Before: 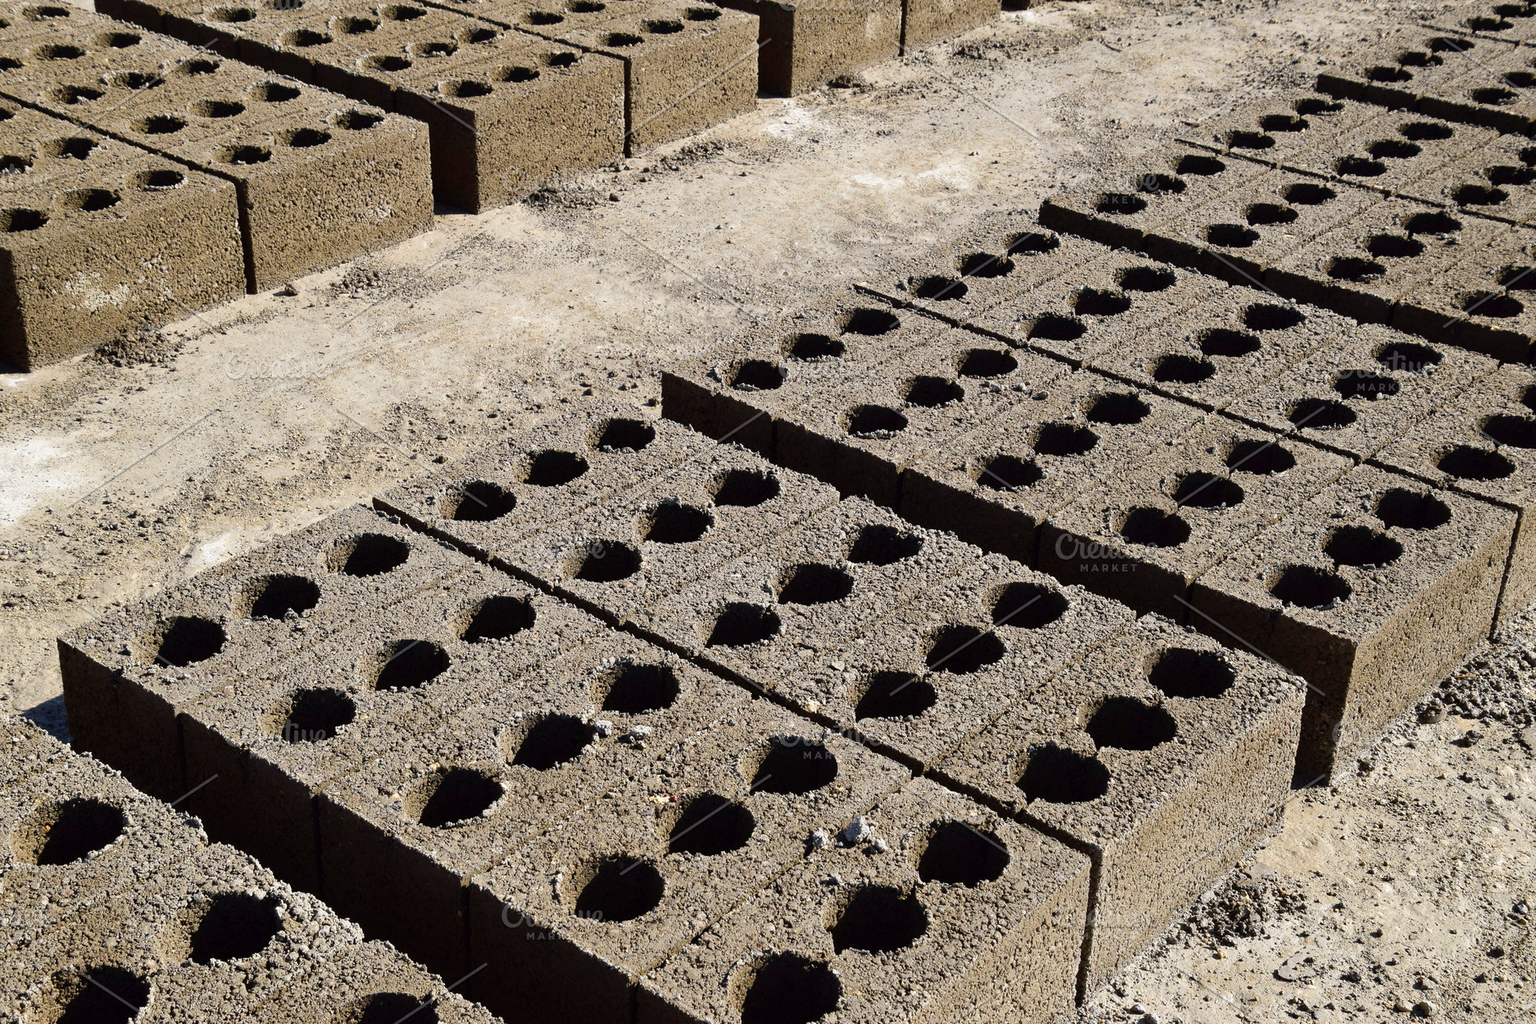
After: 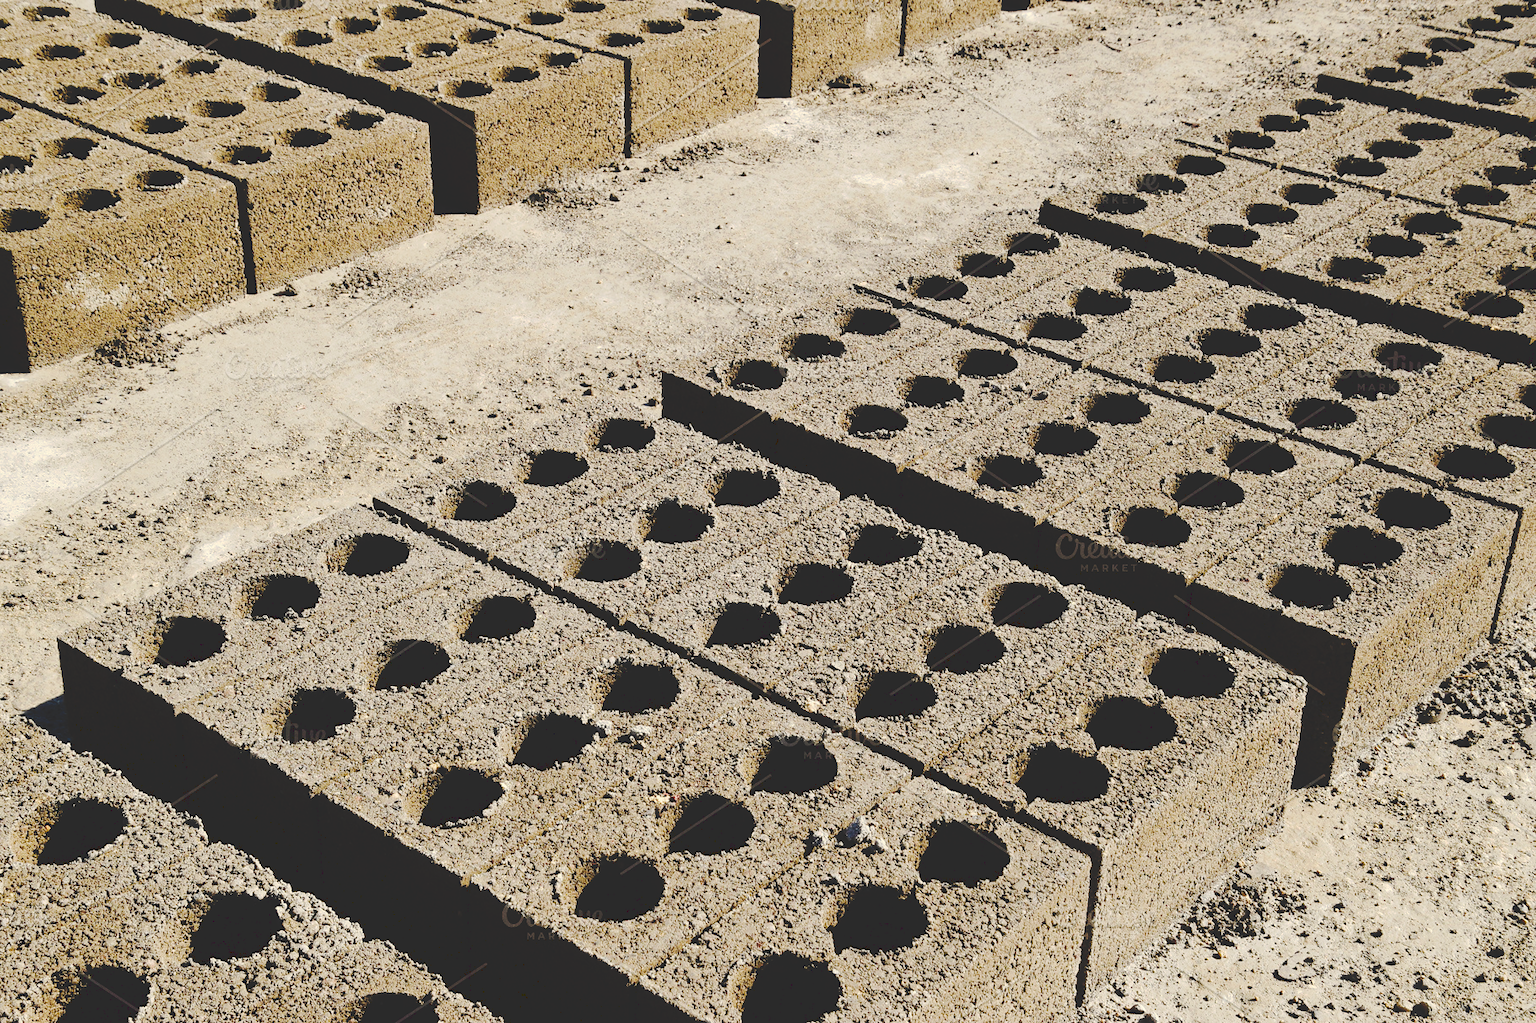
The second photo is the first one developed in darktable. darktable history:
white balance: red 1.029, blue 0.92
tone curve: curves: ch0 [(0, 0) (0.003, 0.169) (0.011, 0.169) (0.025, 0.169) (0.044, 0.173) (0.069, 0.178) (0.1, 0.183) (0.136, 0.185) (0.177, 0.197) (0.224, 0.227) (0.277, 0.292) (0.335, 0.391) (0.399, 0.491) (0.468, 0.592) (0.543, 0.672) (0.623, 0.734) (0.709, 0.785) (0.801, 0.844) (0.898, 0.893) (1, 1)], preserve colors none
